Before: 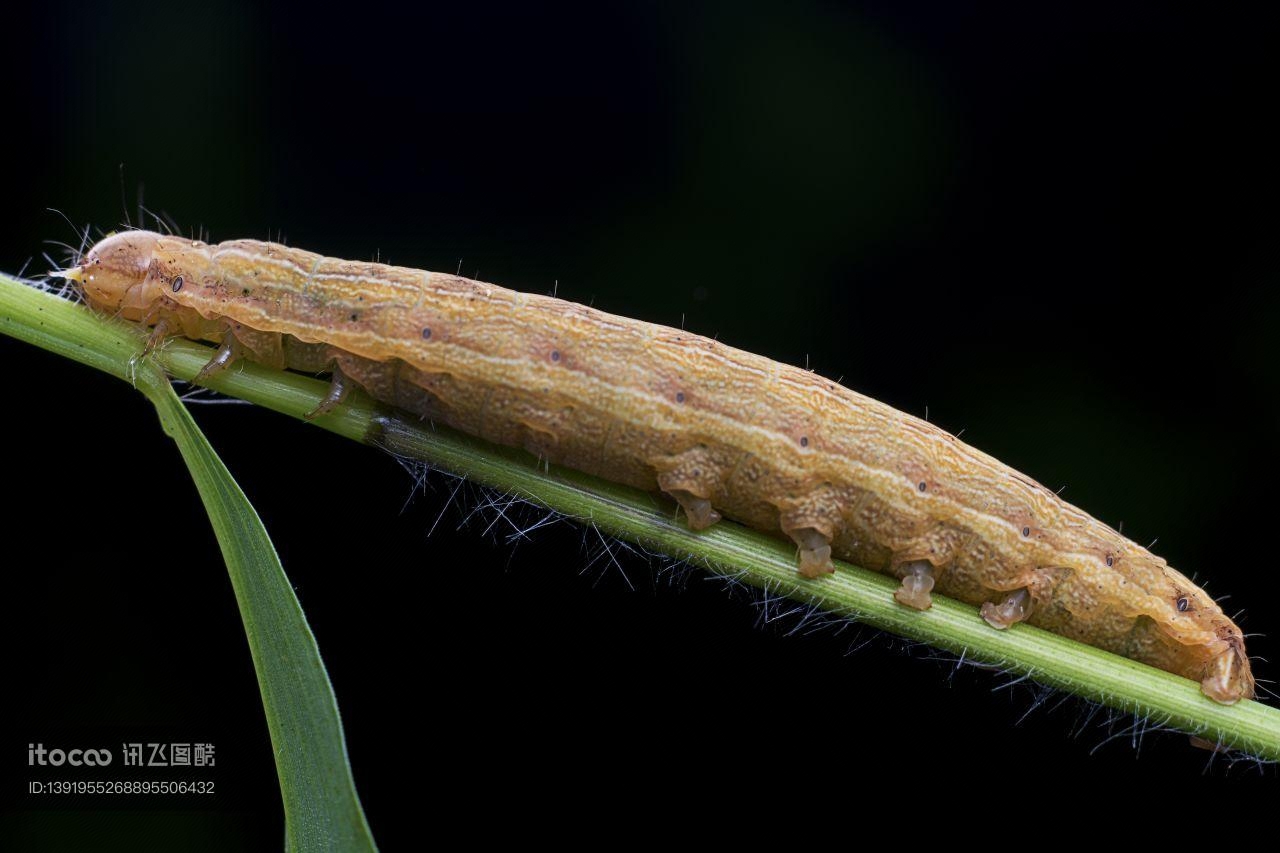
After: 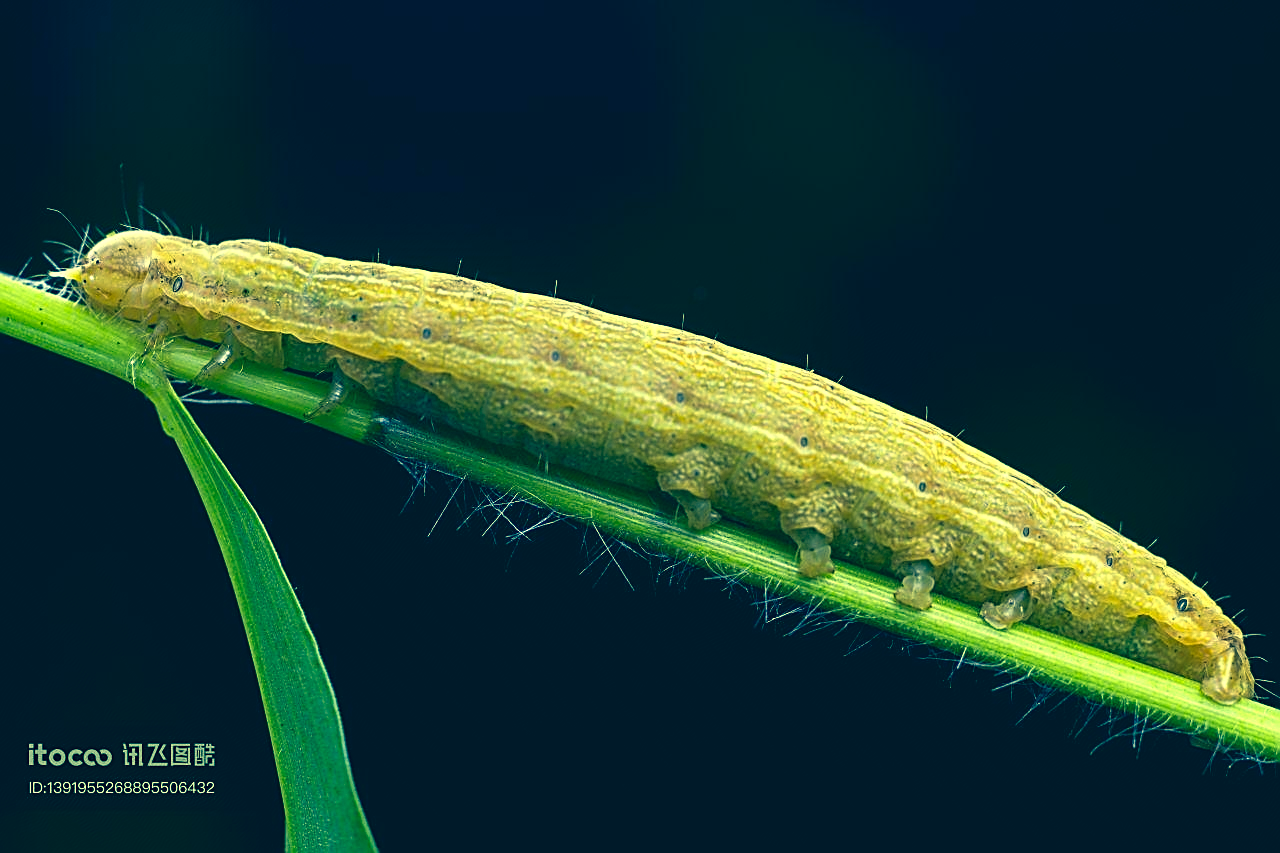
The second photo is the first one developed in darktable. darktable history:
exposure: black level correction 0, exposure 0.7 EV, compensate highlight preservation false
sharpen: on, module defaults
color correction: highlights a* -15.53, highlights b* 39.54, shadows a* -39.21, shadows b* -26.18
